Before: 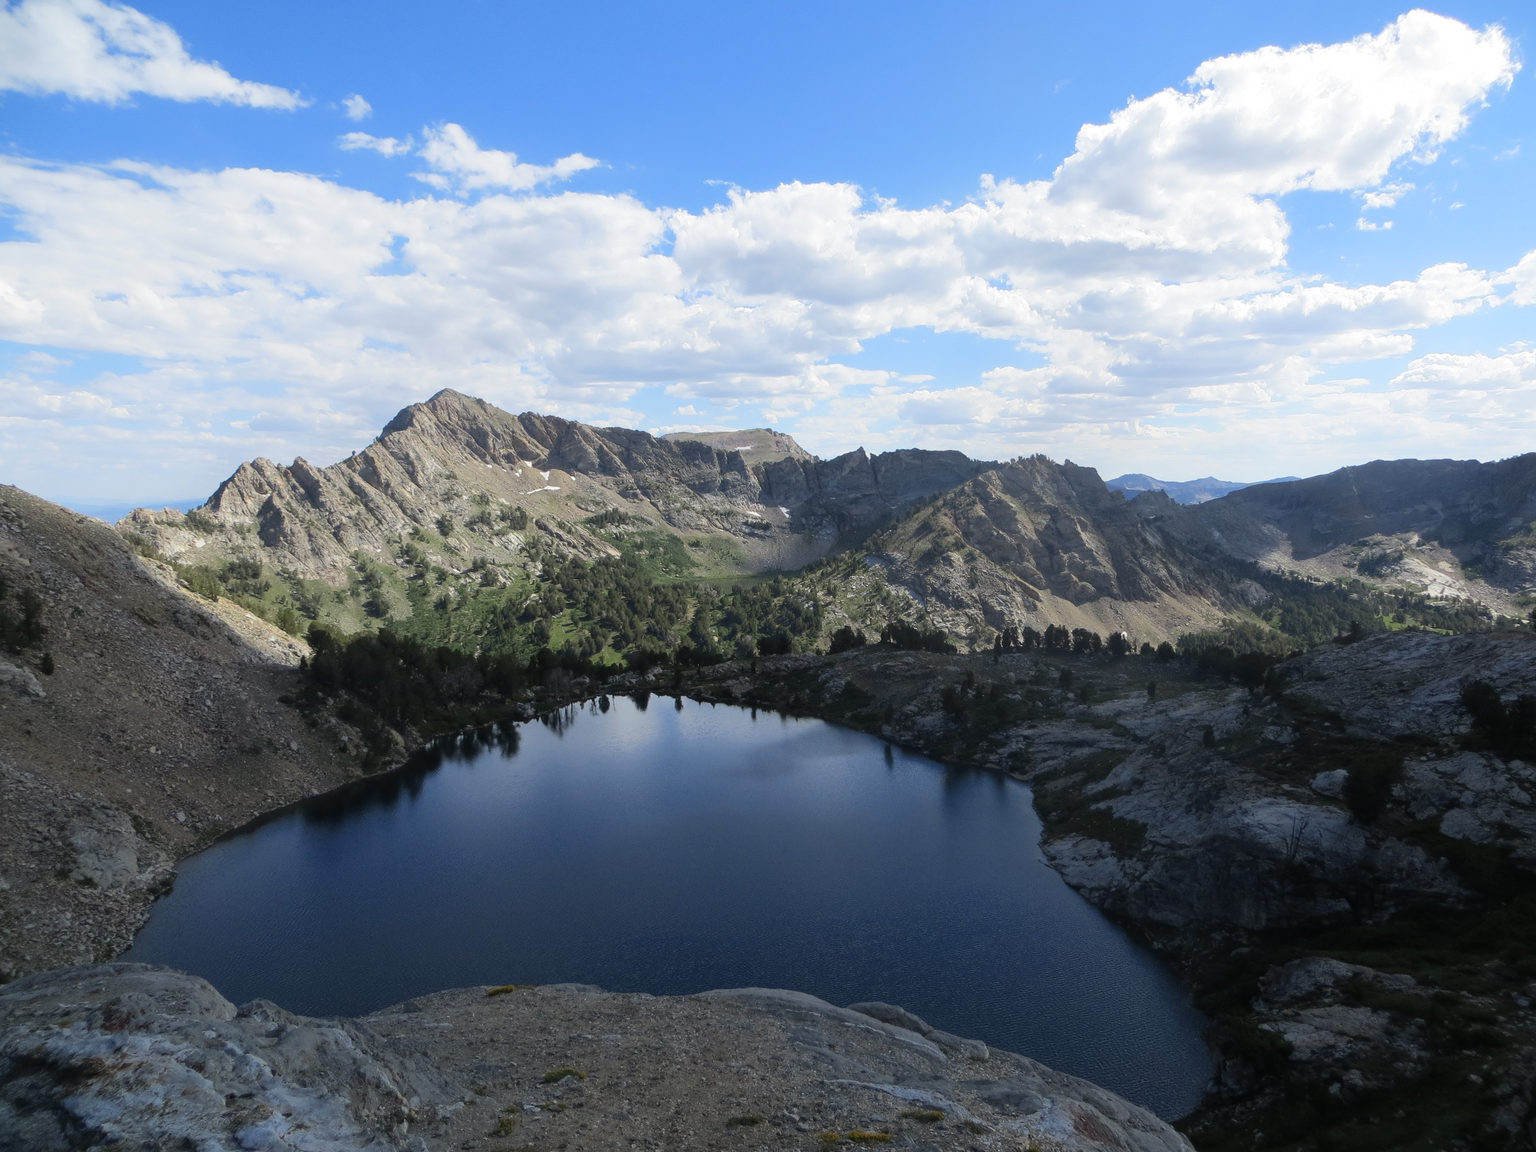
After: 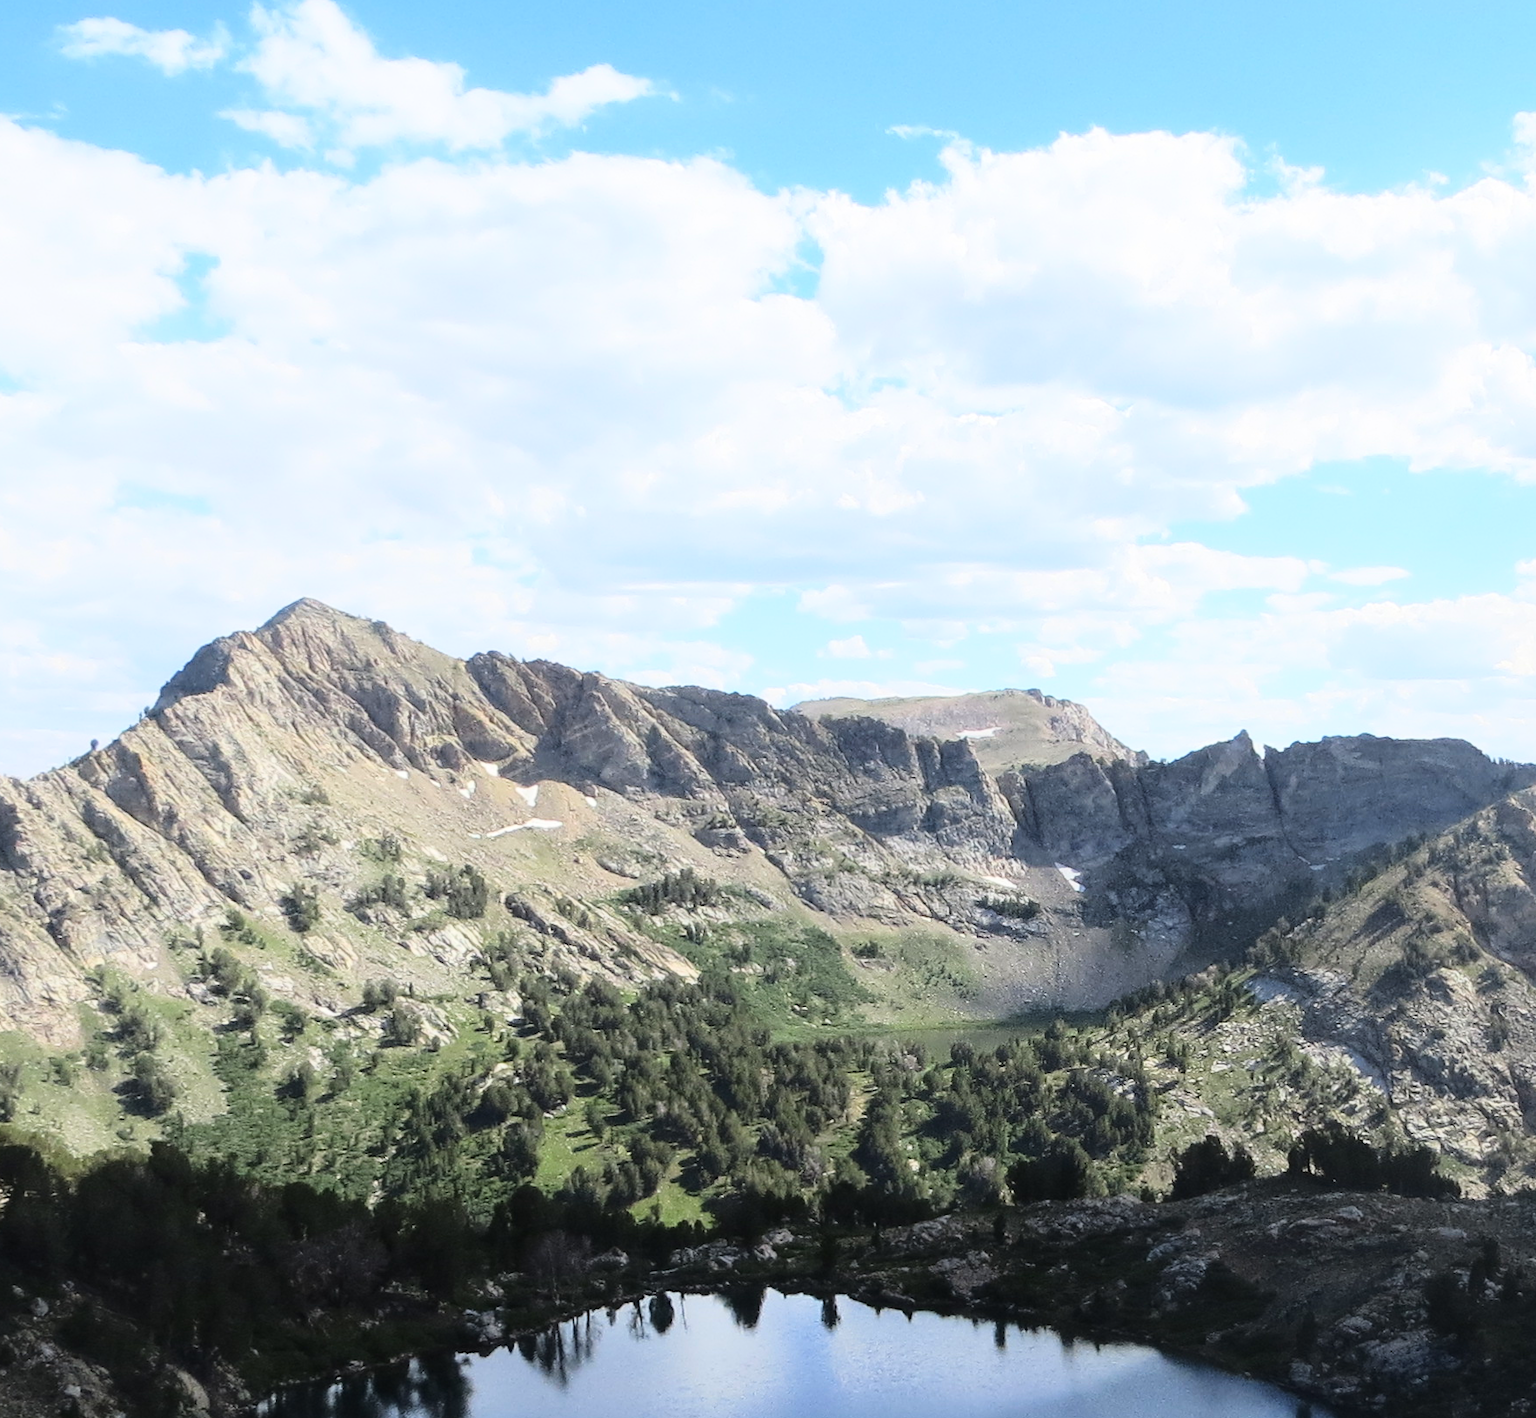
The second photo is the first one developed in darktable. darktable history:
base curve: curves: ch0 [(0, 0) (0.028, 0.03) (0.121, 0.232) (0.46, 0.748) (0.859, 0.968) (1, 1)]
crop: left 20.341%, top 10.821%, right 35.498%, bottom 34.81%
